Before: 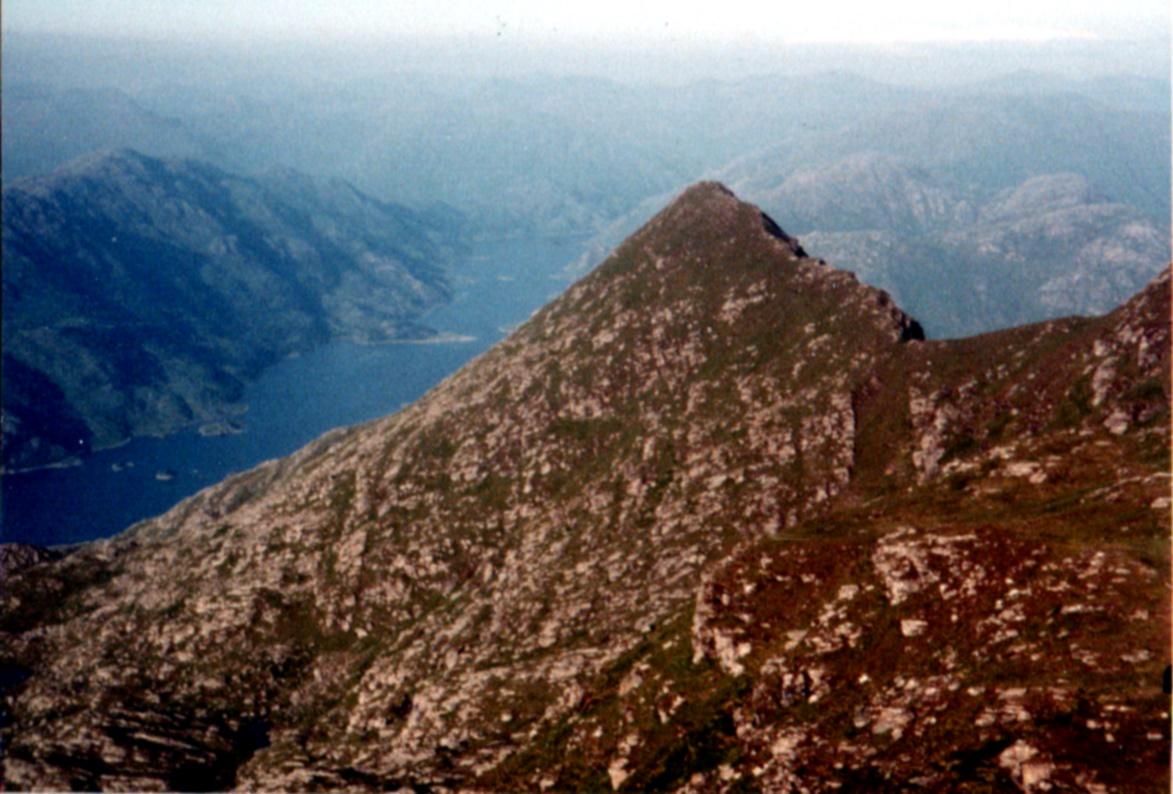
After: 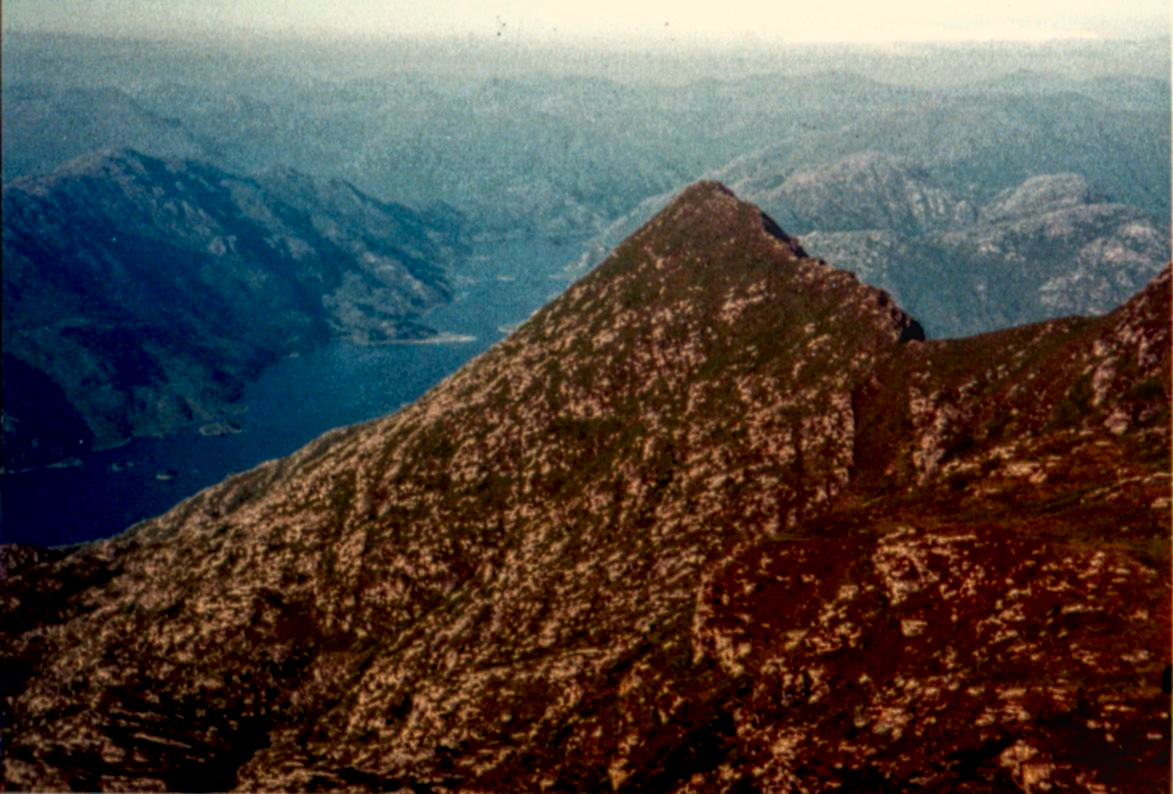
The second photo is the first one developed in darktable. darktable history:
rgb curve: curves: ch0 [(0, 0) (0.078, 0.051) (0.929, 0.956) (1, 1)], compensate middle gray true
contrast brightness saturation: brightness -0.25, saturation 0.2
white balance: red 1.029, blue 0.92
local contrast: highlights 20%, shadows 30%, detail 200%, midtone range 0.2
